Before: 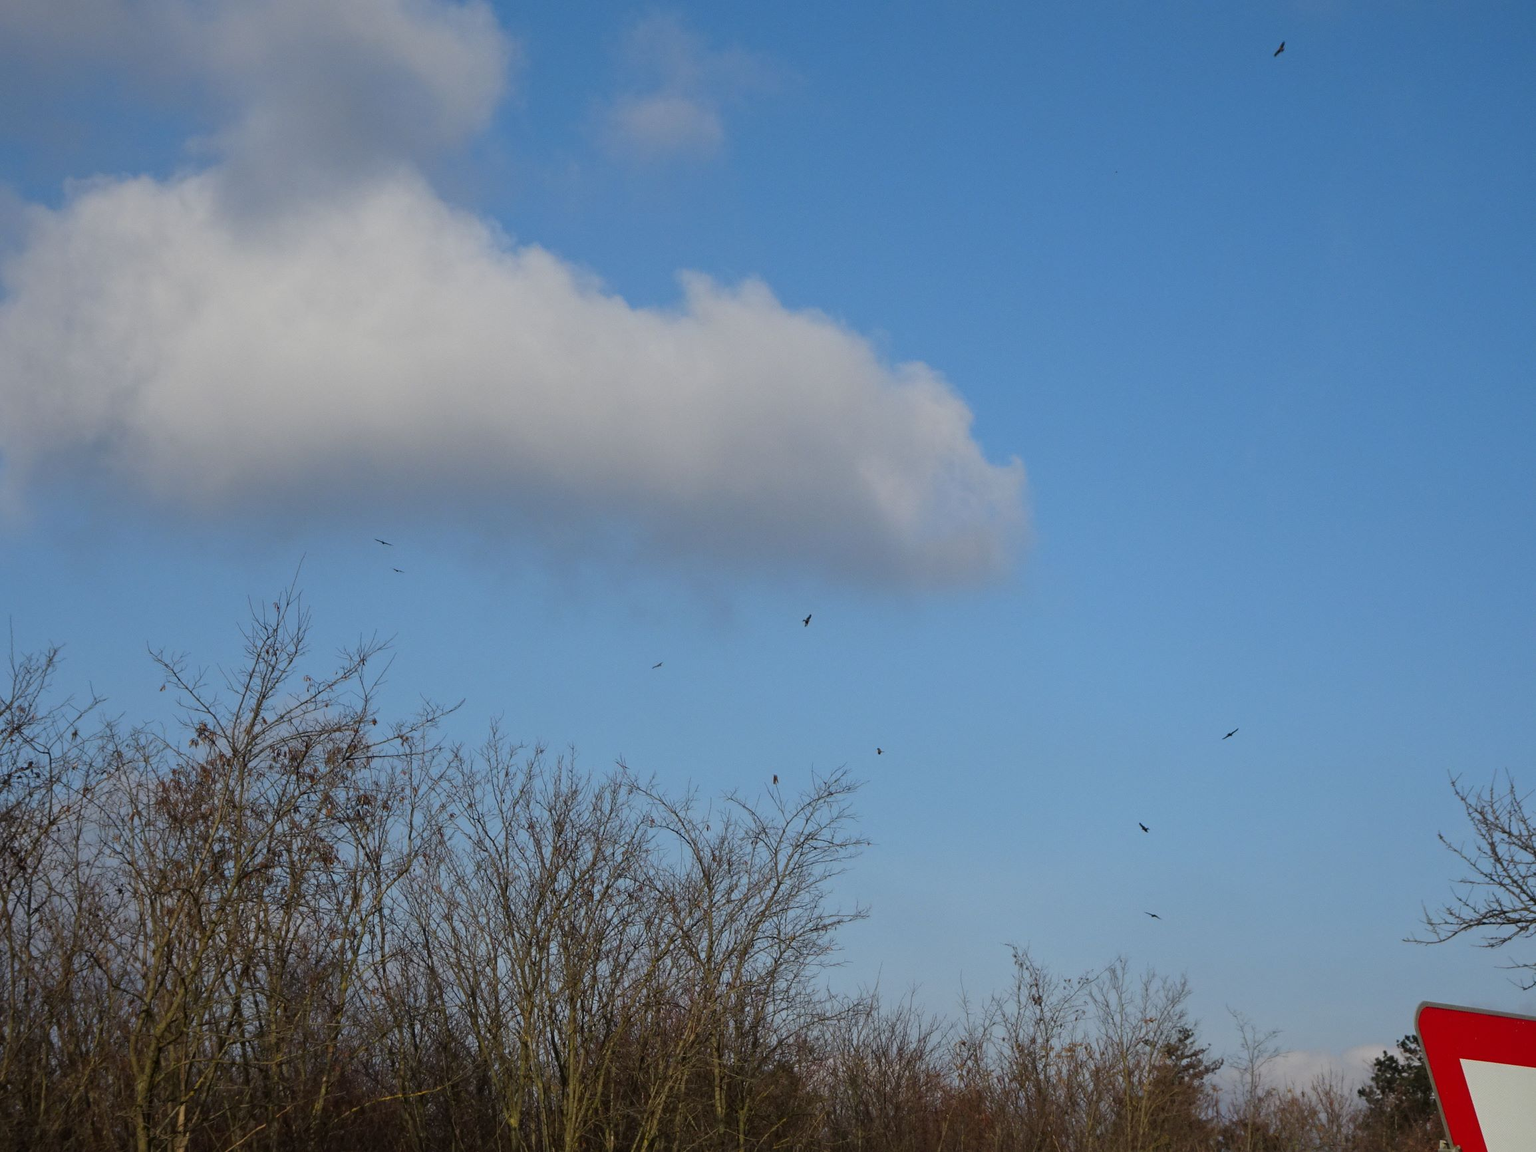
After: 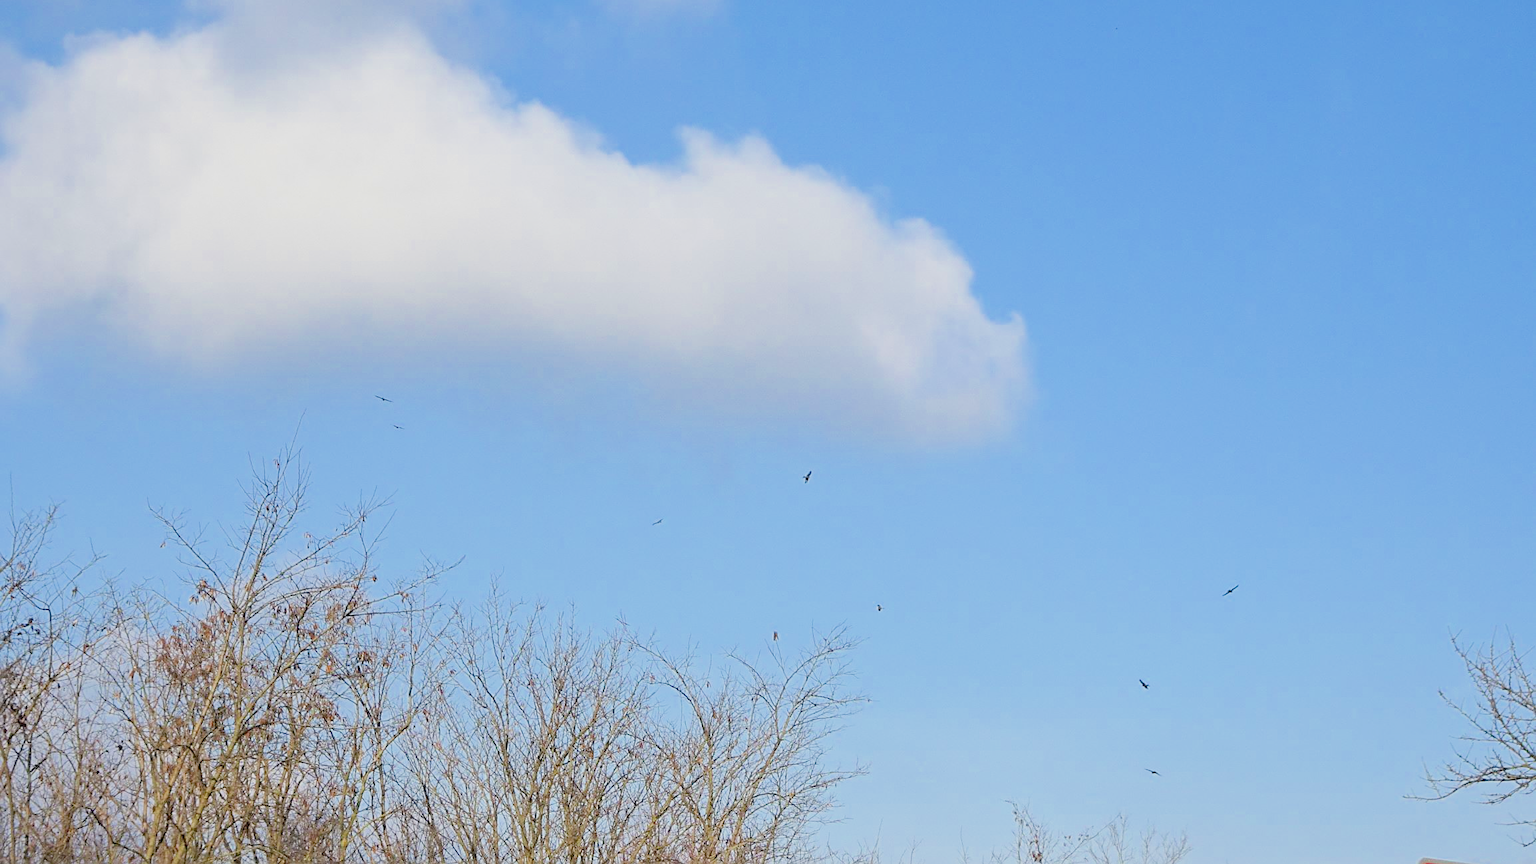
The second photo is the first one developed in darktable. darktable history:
sharpen: on, module defaults
filmic rgb: middle gray luminance 3.44%, black relative exposure -5.92 EV, white relative exposure 6.33 EV, threshold 6 EV, dynamic range scaling 22.4%, target black luminance 0%, hardness 2.33, latitude 45.85%, contrast 0.78, highlights saturation mix 100%, shadows ↔ highlights balance 0.033%, add noise in highlights 0, preserve chrominance max RGB, color science v3 (2019), use custom middle-gray values true, iterations of high-quality reconstruction 0, contrast in highlights soft, enable highlight reconstruction true
crop and rotate: top 12.5%, bottom 12.5%
